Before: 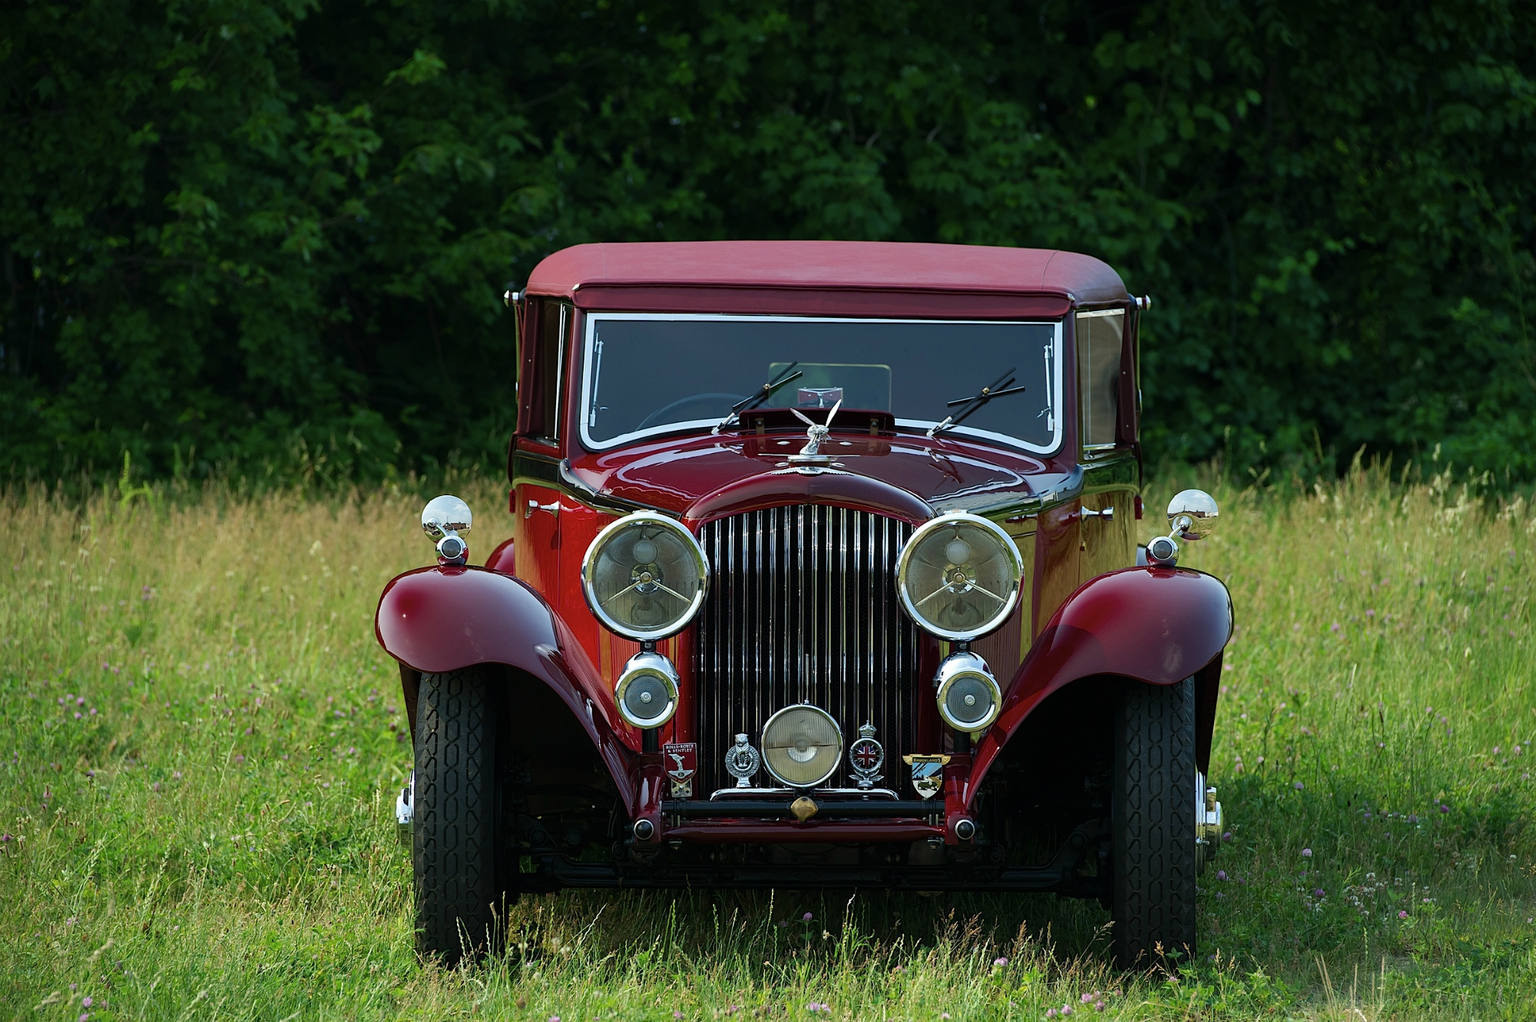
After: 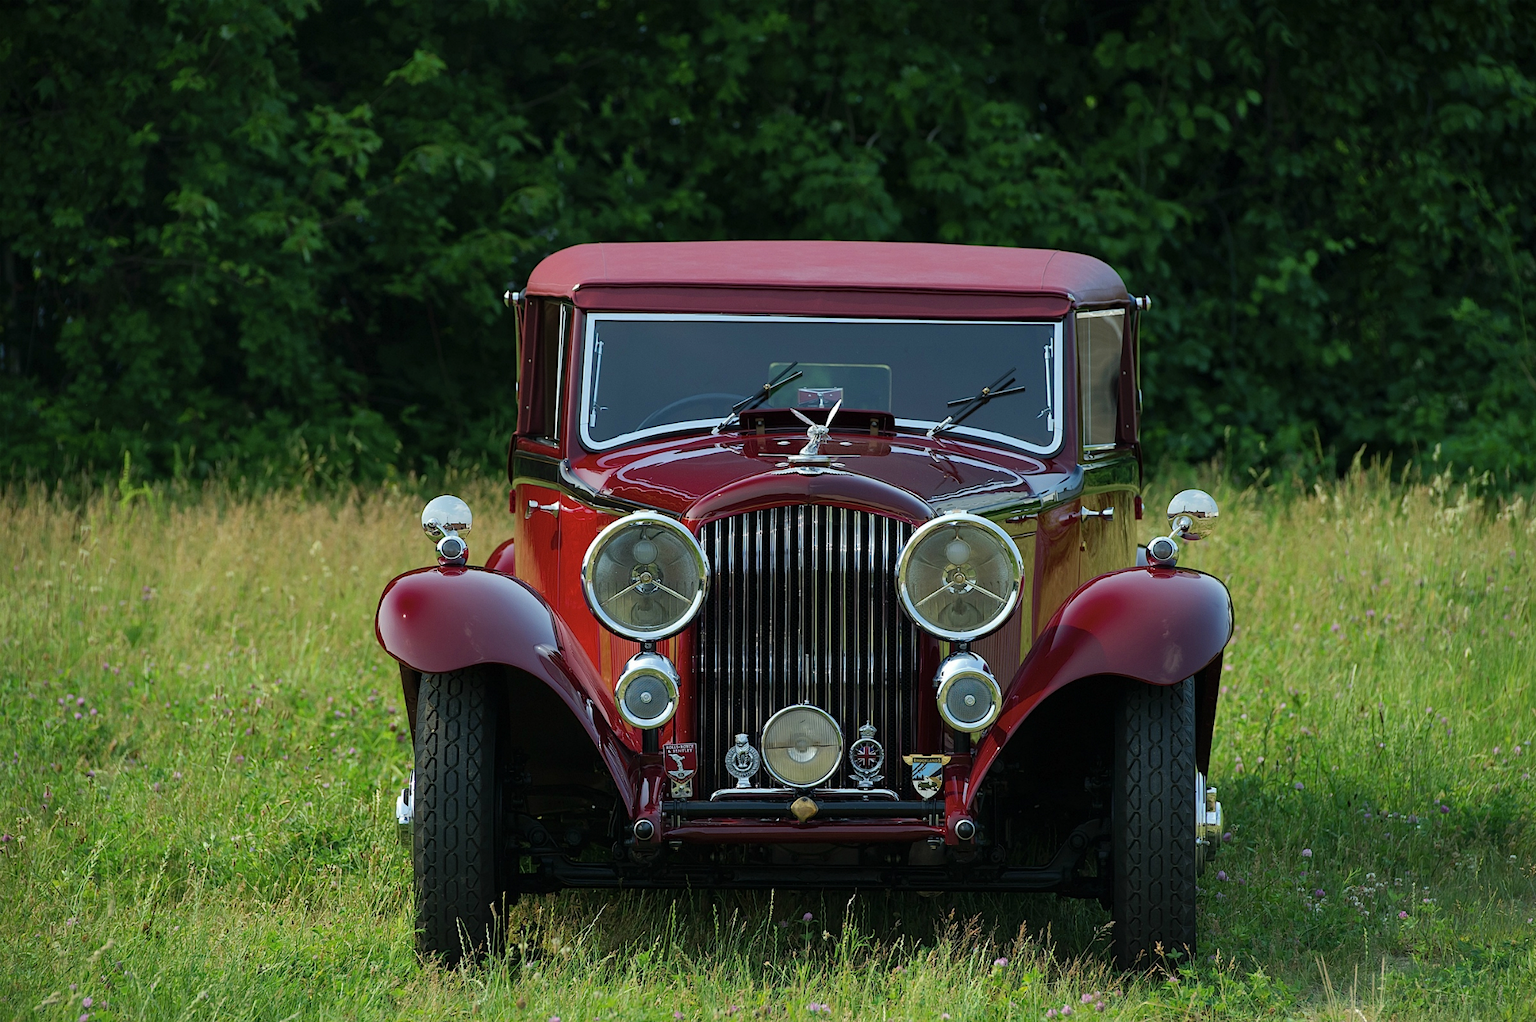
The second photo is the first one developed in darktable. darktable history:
shadows and highlights: shadows 30.01
